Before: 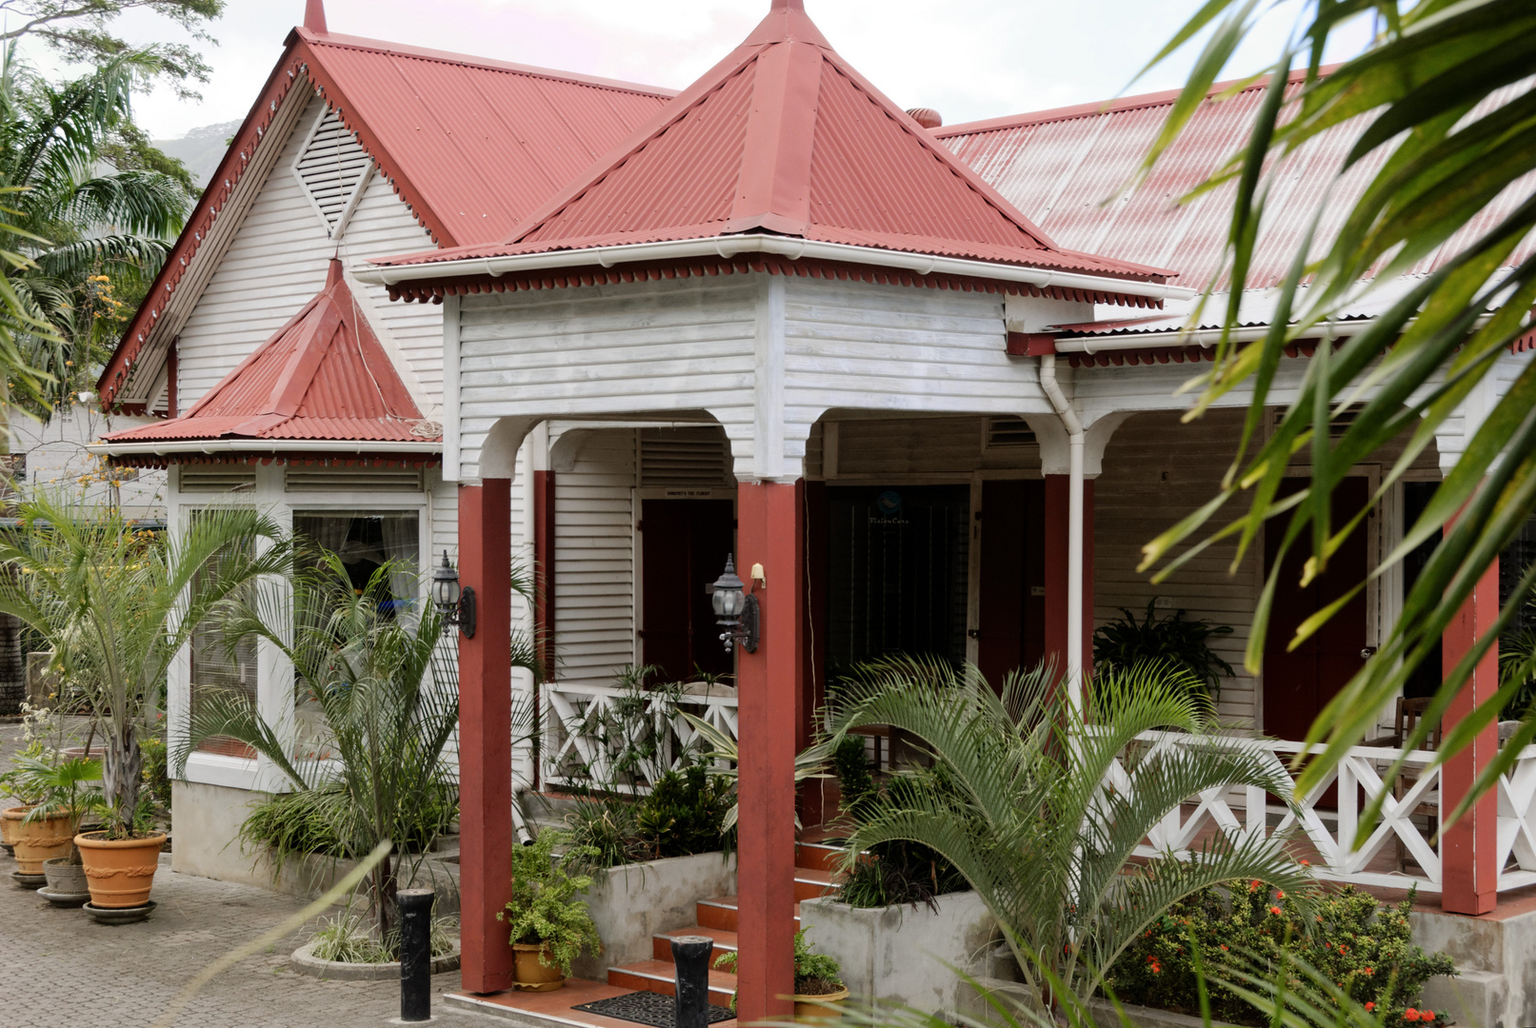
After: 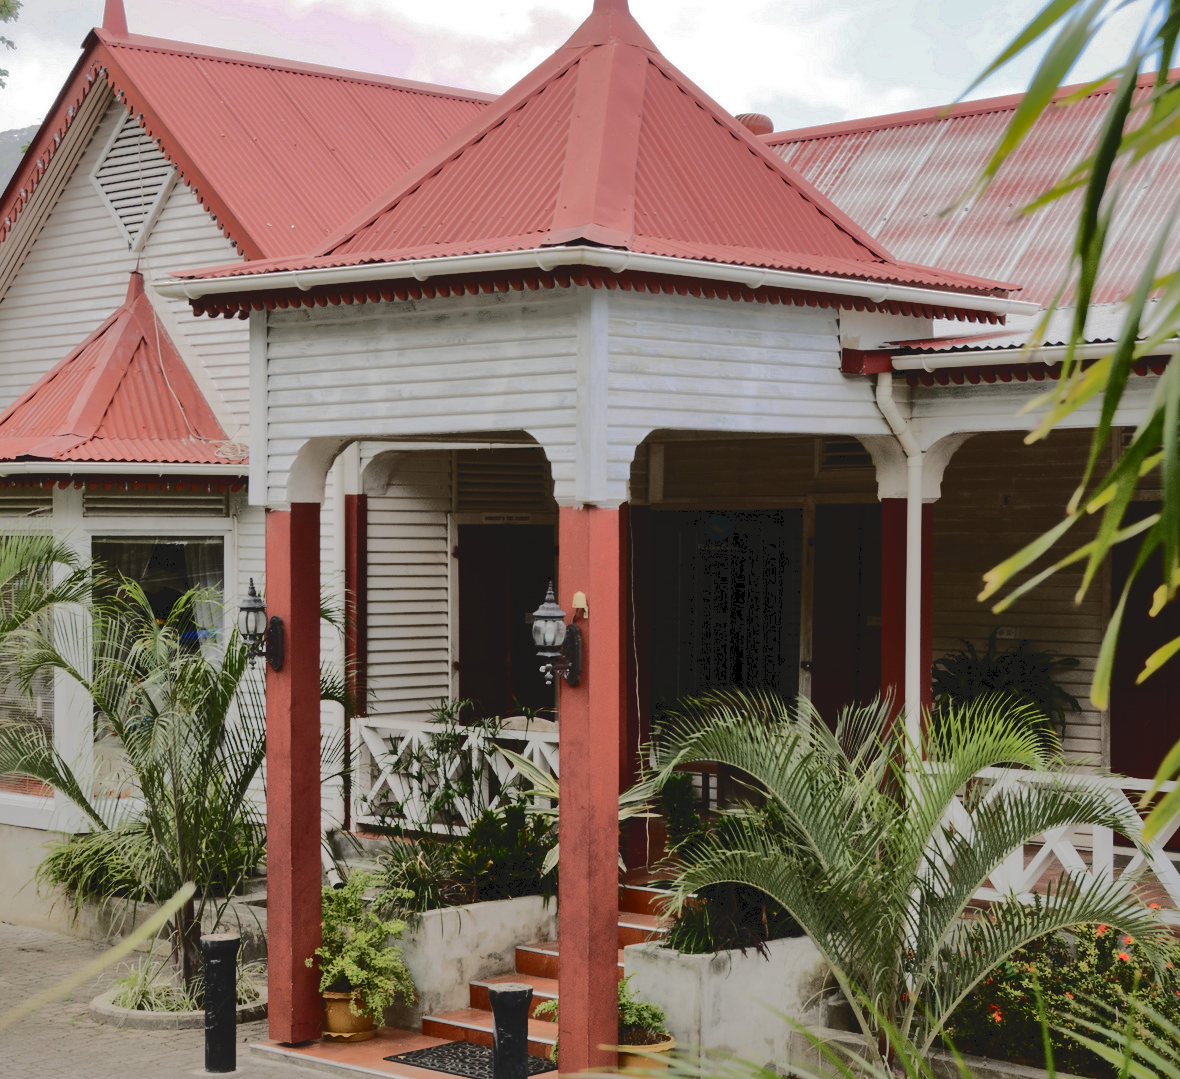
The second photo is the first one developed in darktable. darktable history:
crop: left 13.392%, right 13.436%
tone curve: curves: ch0 [(0, 0) (0.003, 0.079) (0.011, 0.083) (0.025, 0.088) (0.044, 0.095) (0.069, 0.106) (0.1, 0.115) (0.136, 0.127) (0.177, 0.152) (0.224, 0.198) (0.277, 0.263) (0.335, 0.371) (0.399, 0.483) (0.468, 0.582) (0.543, 0.664) (0.623, 0.726) (0.709, 0.793) (0.801, 0.842) (0.898, 0.896) (1, 1)], color space Lab, independent channels, preserve colors none
shadows and highlights: shadows 25.59, highlights -70.45
